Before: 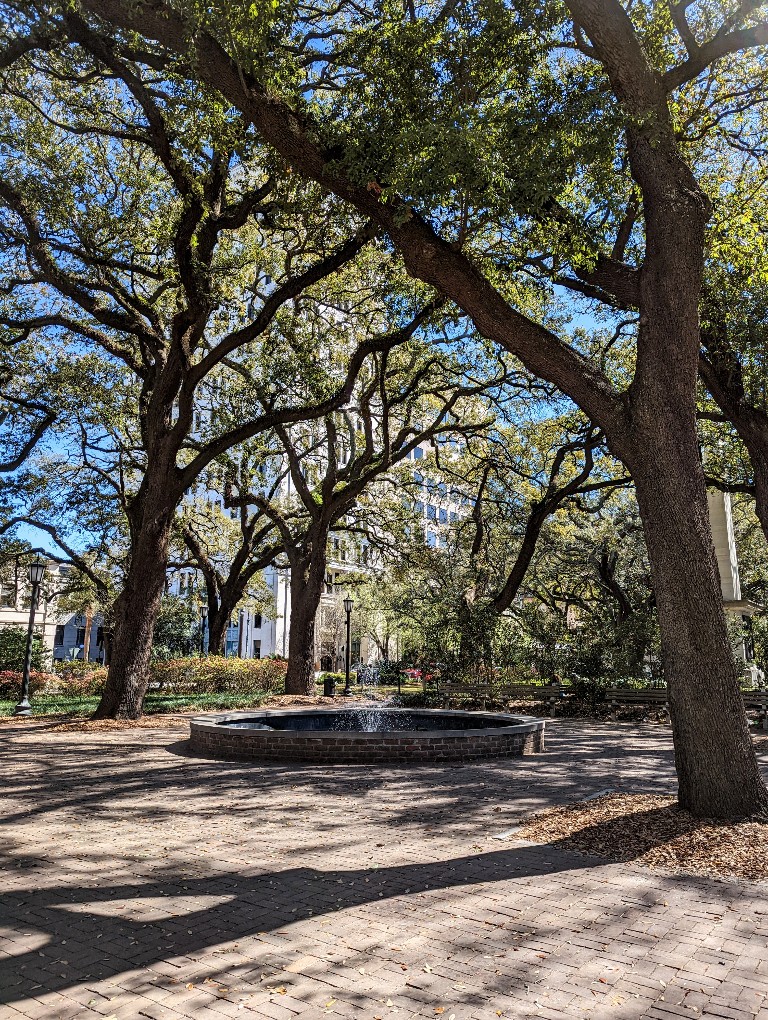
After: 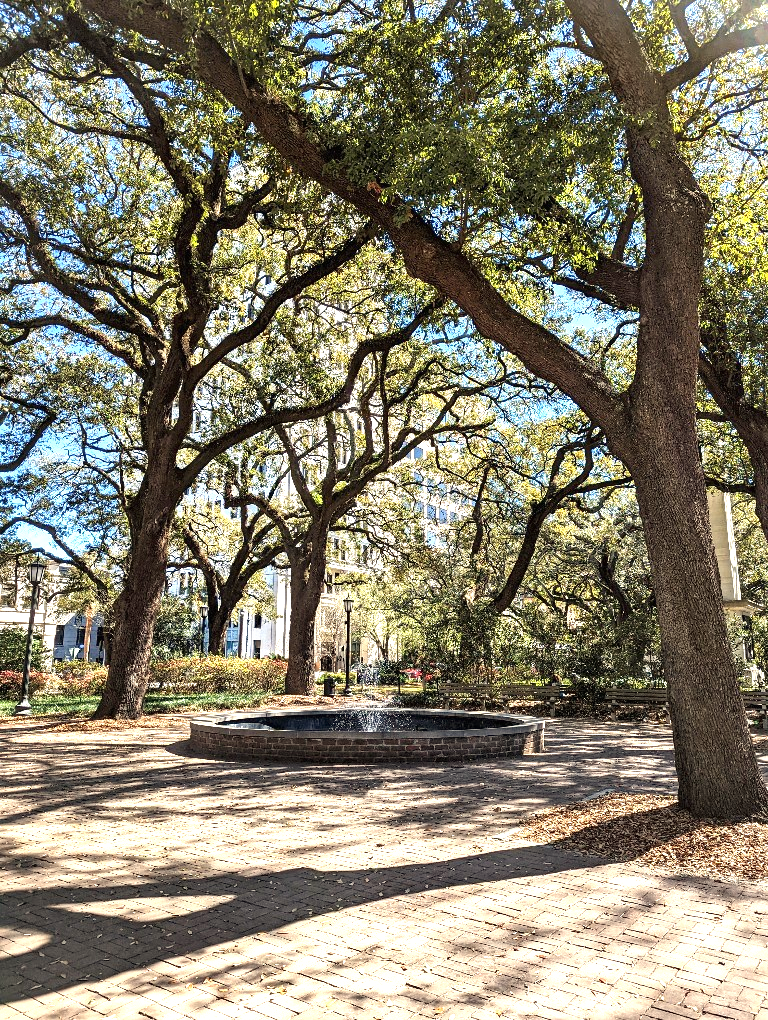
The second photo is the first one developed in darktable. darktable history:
white balance: red 1.029, blue 0.92
exposure: black level correction 0, exposure 1 EV, compensate highlight preservation false
